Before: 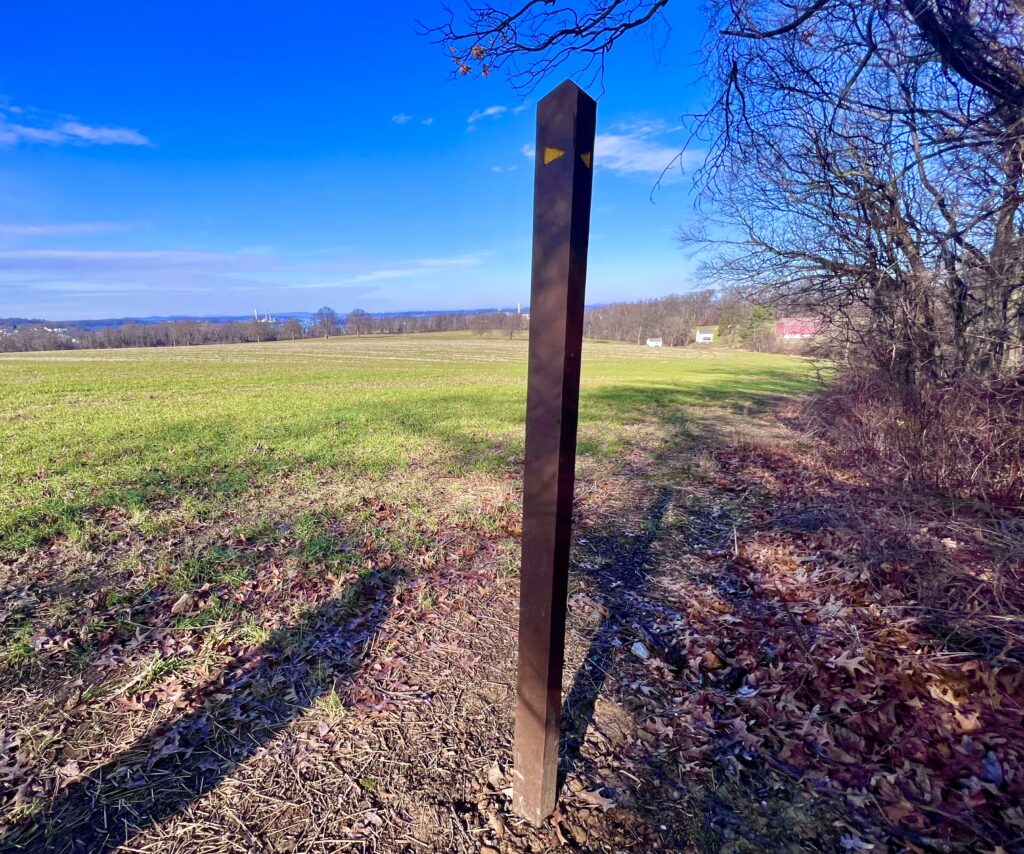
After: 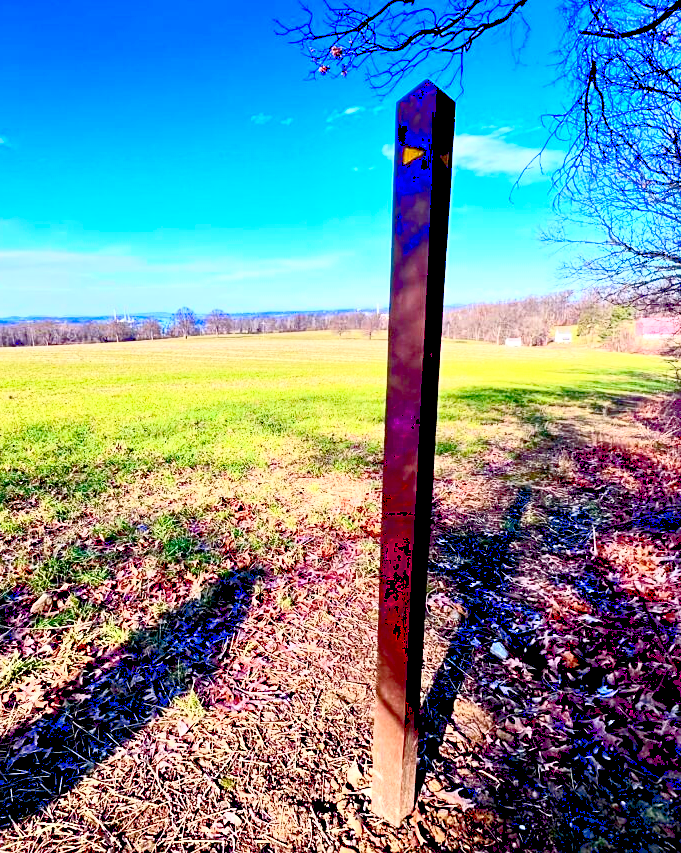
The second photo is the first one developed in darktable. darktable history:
crop and rotate: left 13.854%, right 19.547%
levels: levels [0, 0.43, 0.984]
sharpen: amount 0.212
contrast brightness saturation: contrast 0.41, brightness 0.096, saturation 0.211
exposure: black level correction 0.027, exposure 0.183 EV, compensate highlight preservation false
